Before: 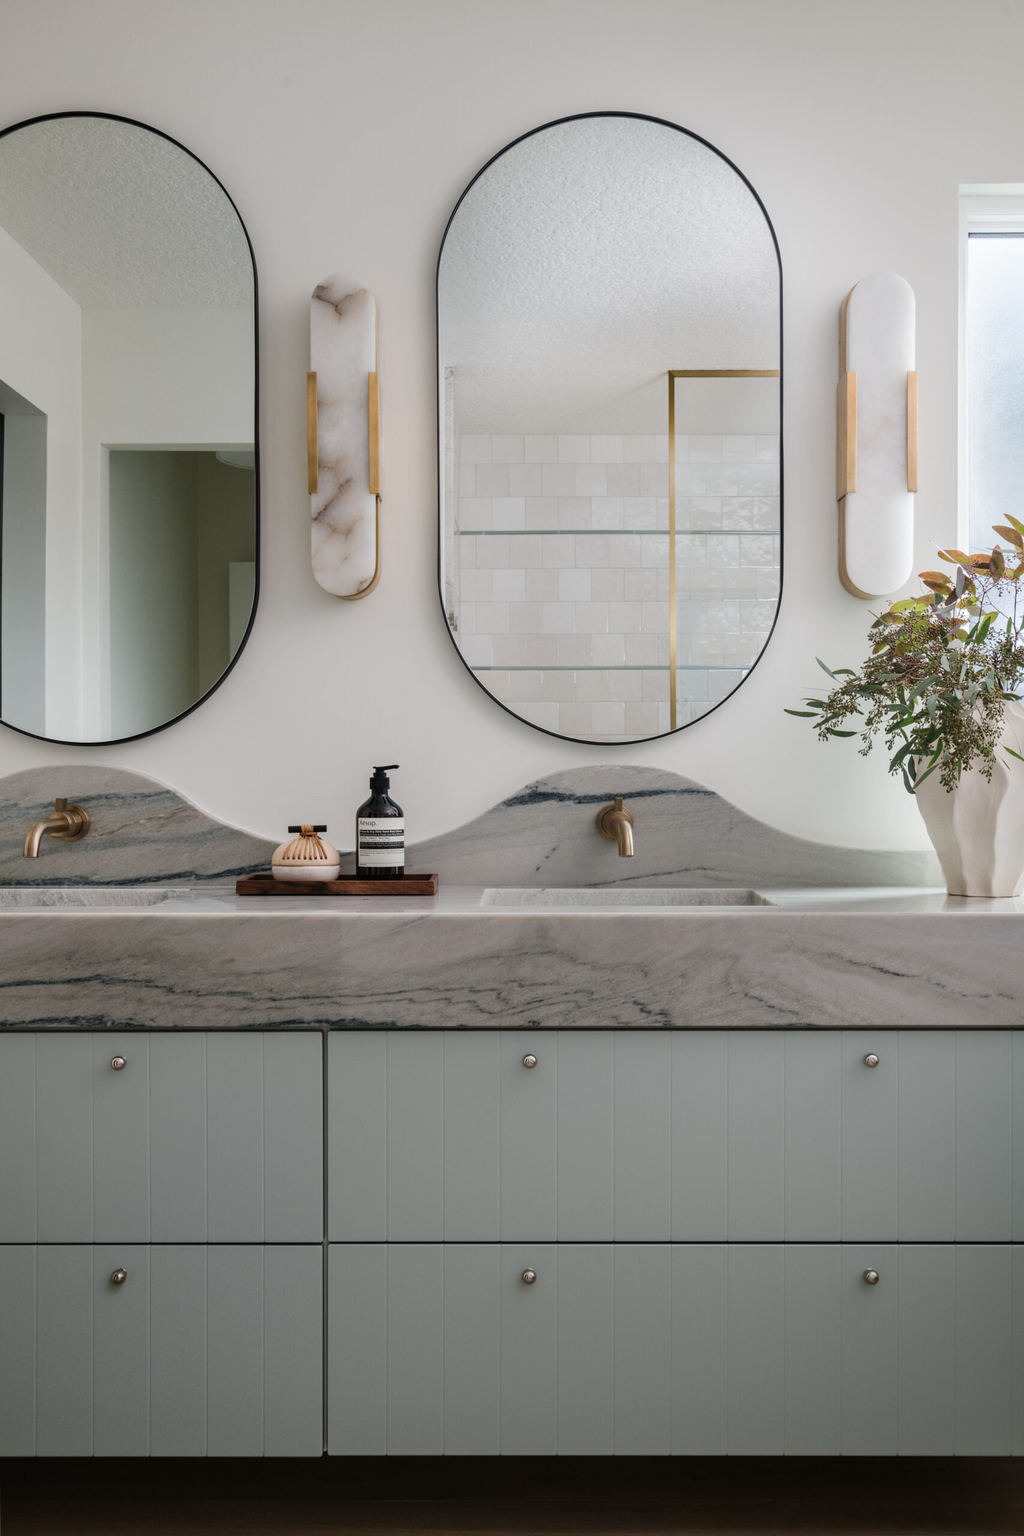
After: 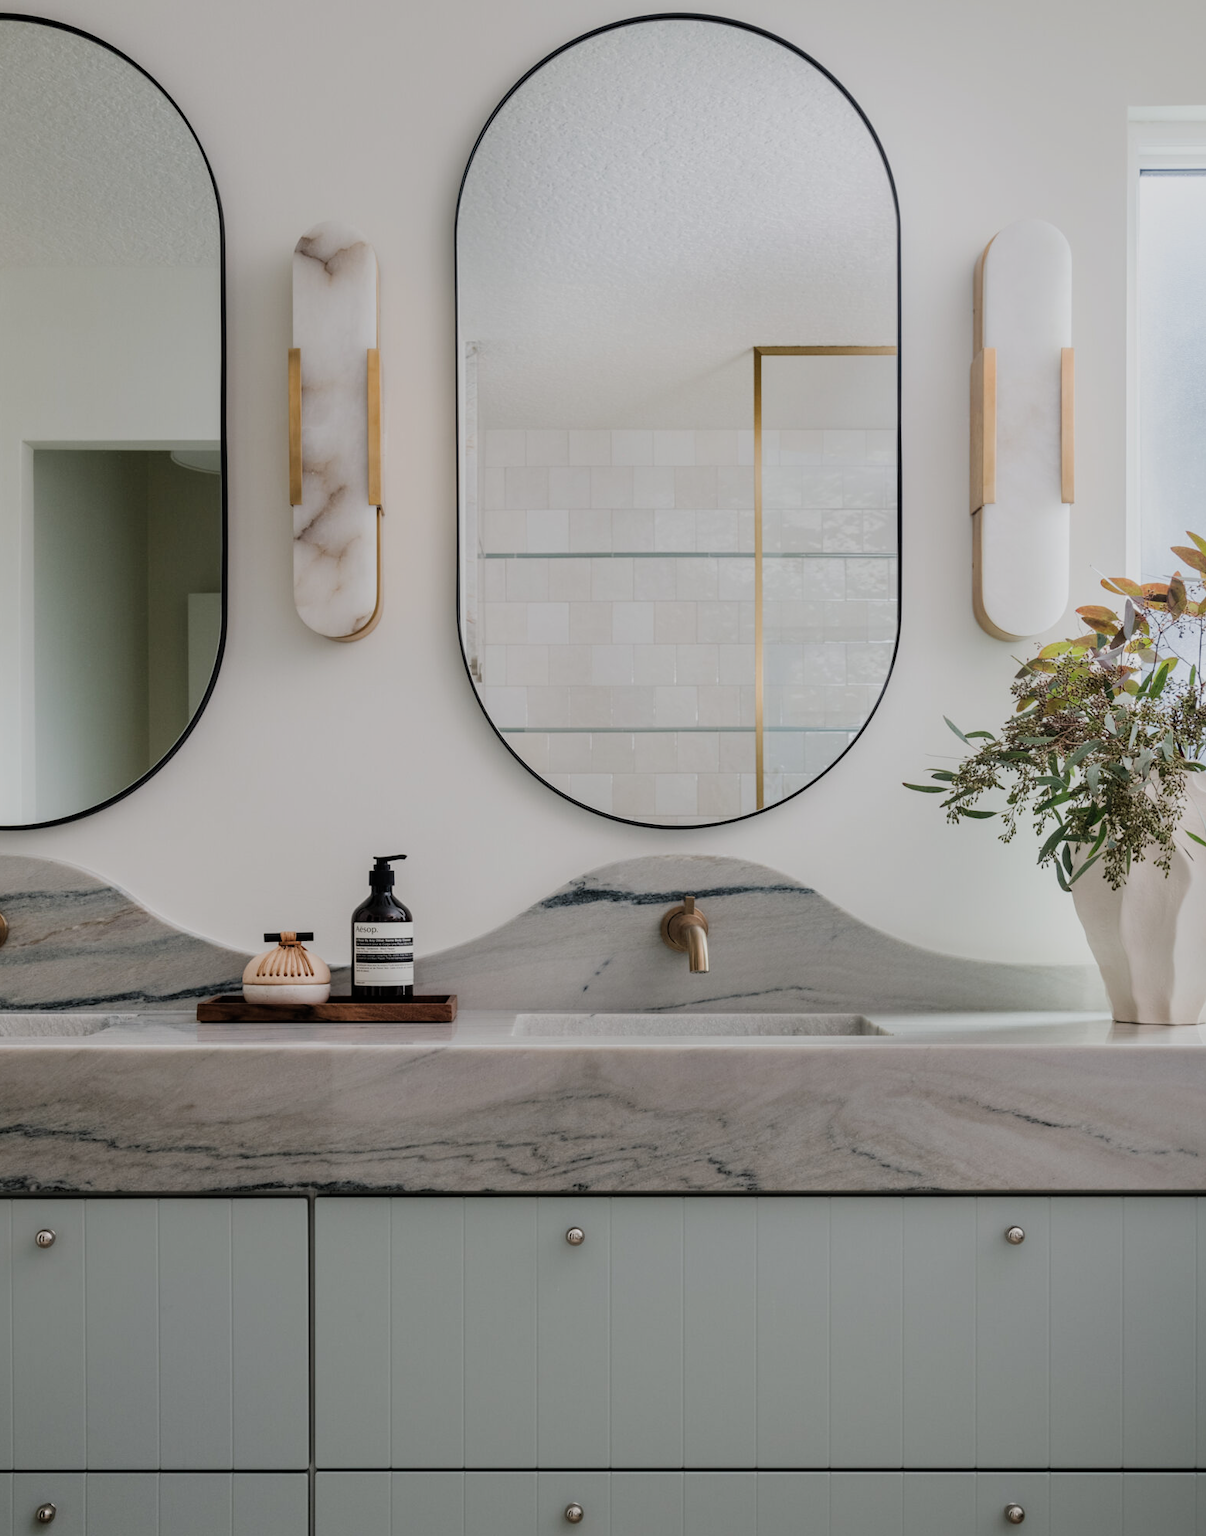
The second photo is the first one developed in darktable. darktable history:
crop: left 8.155%, top 6.611%, bottom 15.385%
filmic rgb: hardness 4.17
